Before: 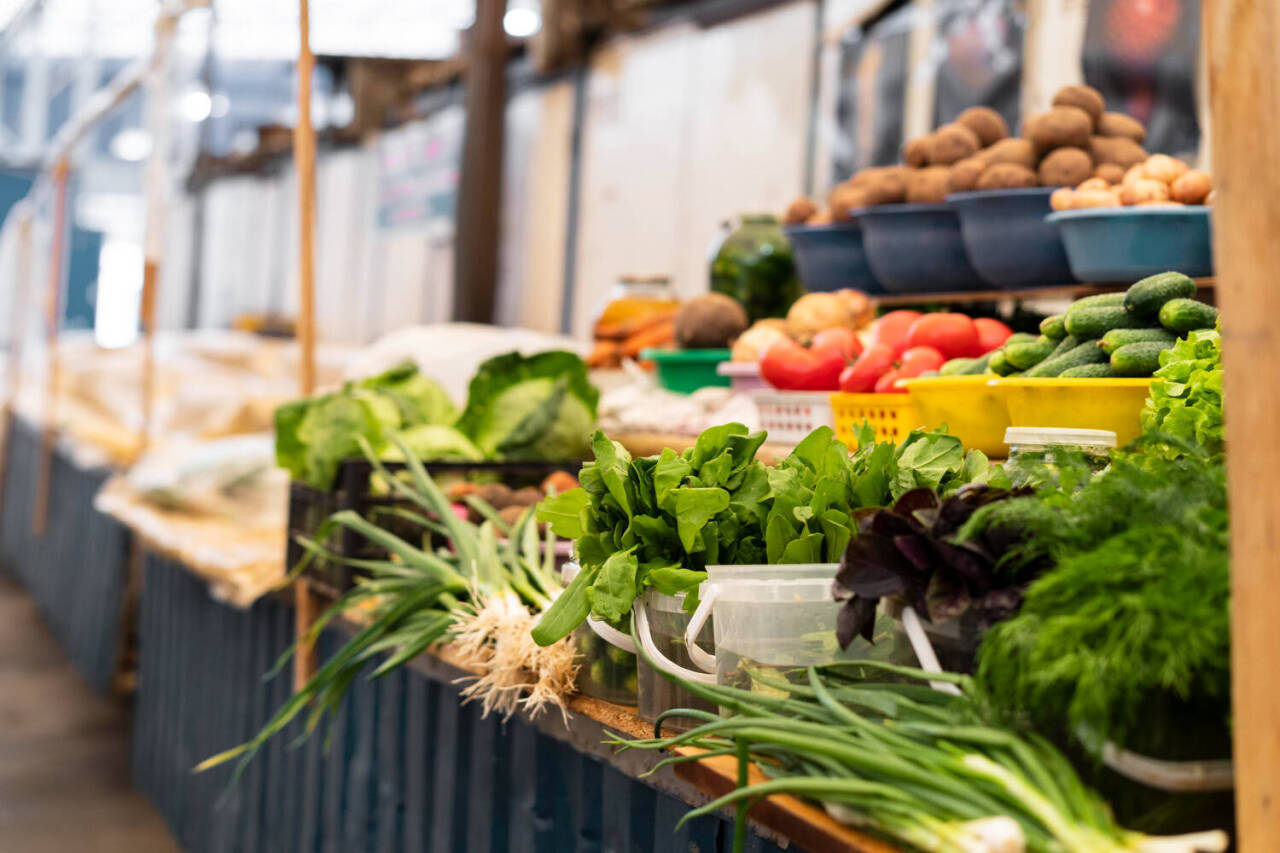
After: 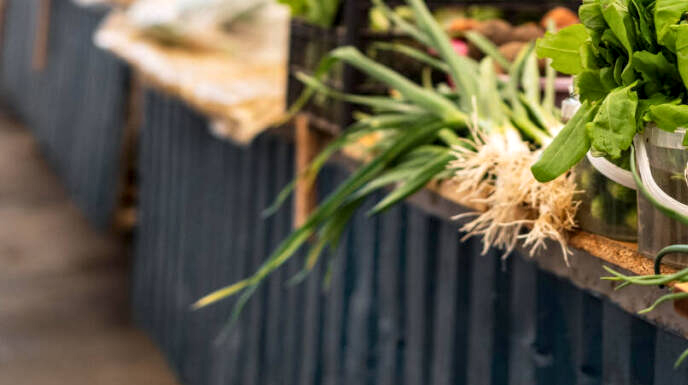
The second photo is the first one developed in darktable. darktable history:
local contrast: detail 130%
crop and rotate: top 54.623%, right 46.233%, bottom 0.204%
